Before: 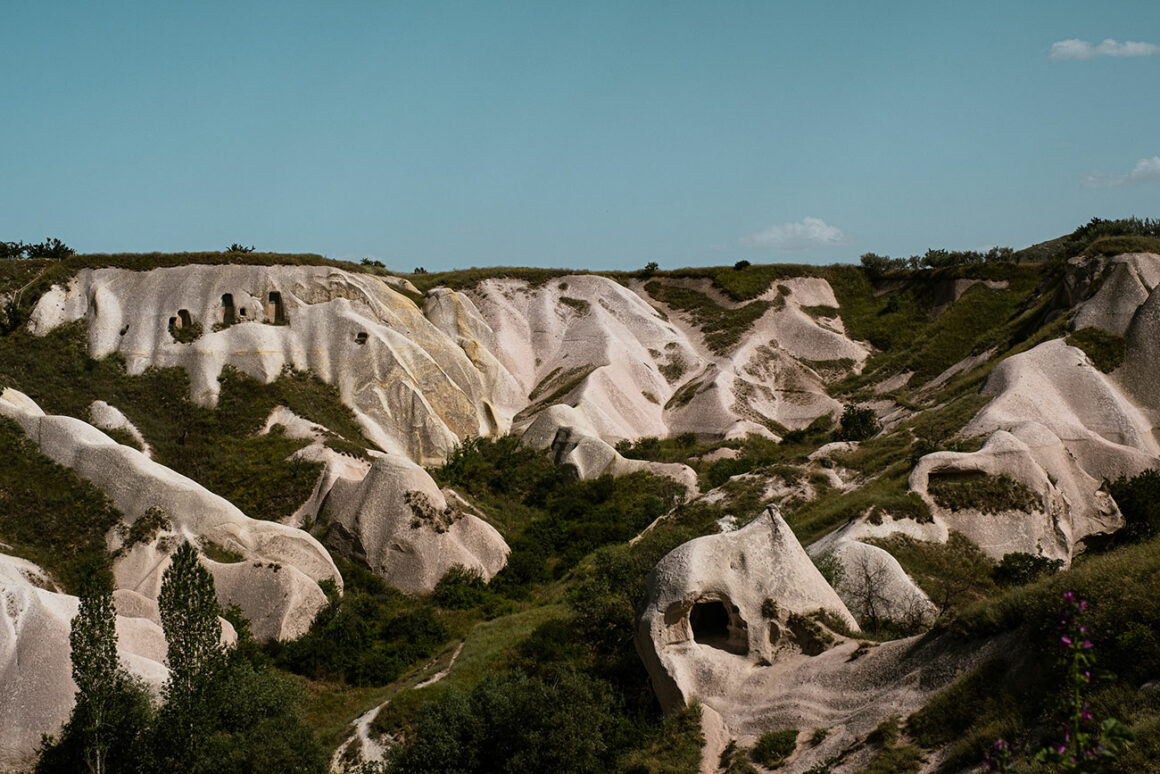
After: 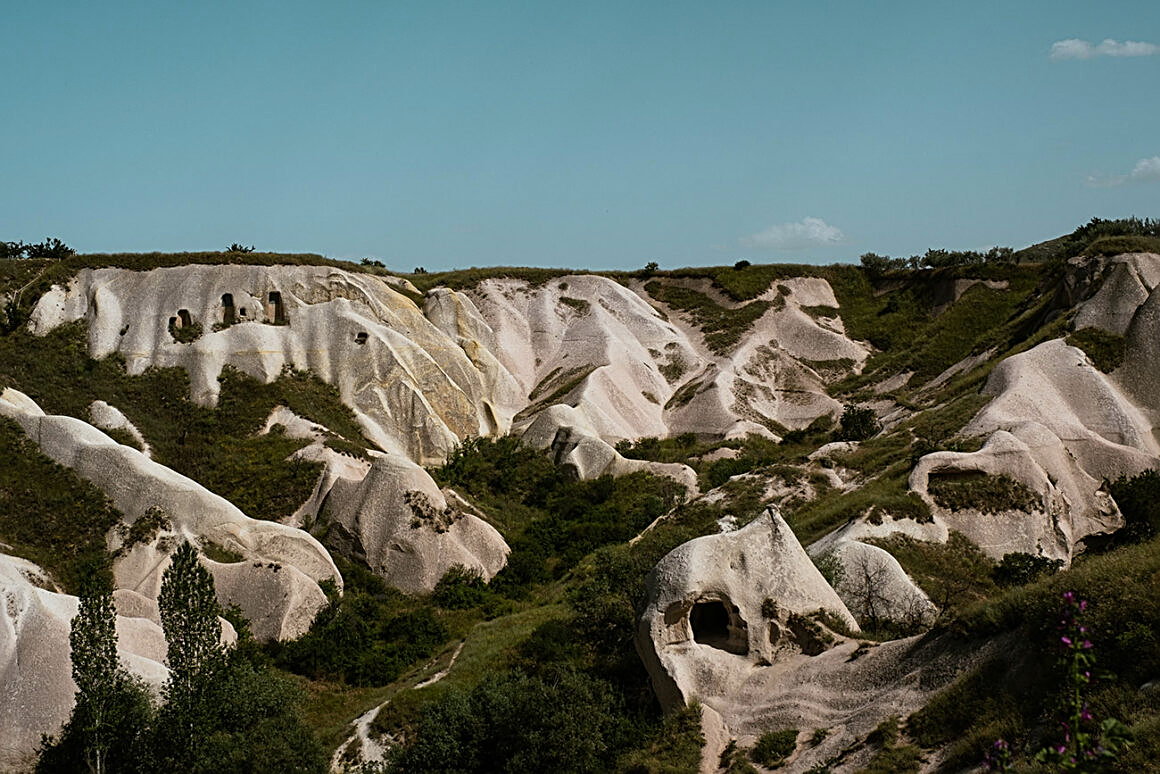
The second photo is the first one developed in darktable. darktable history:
sharpen: on, module defaults
white balance: red 0.978, blue 0.999
